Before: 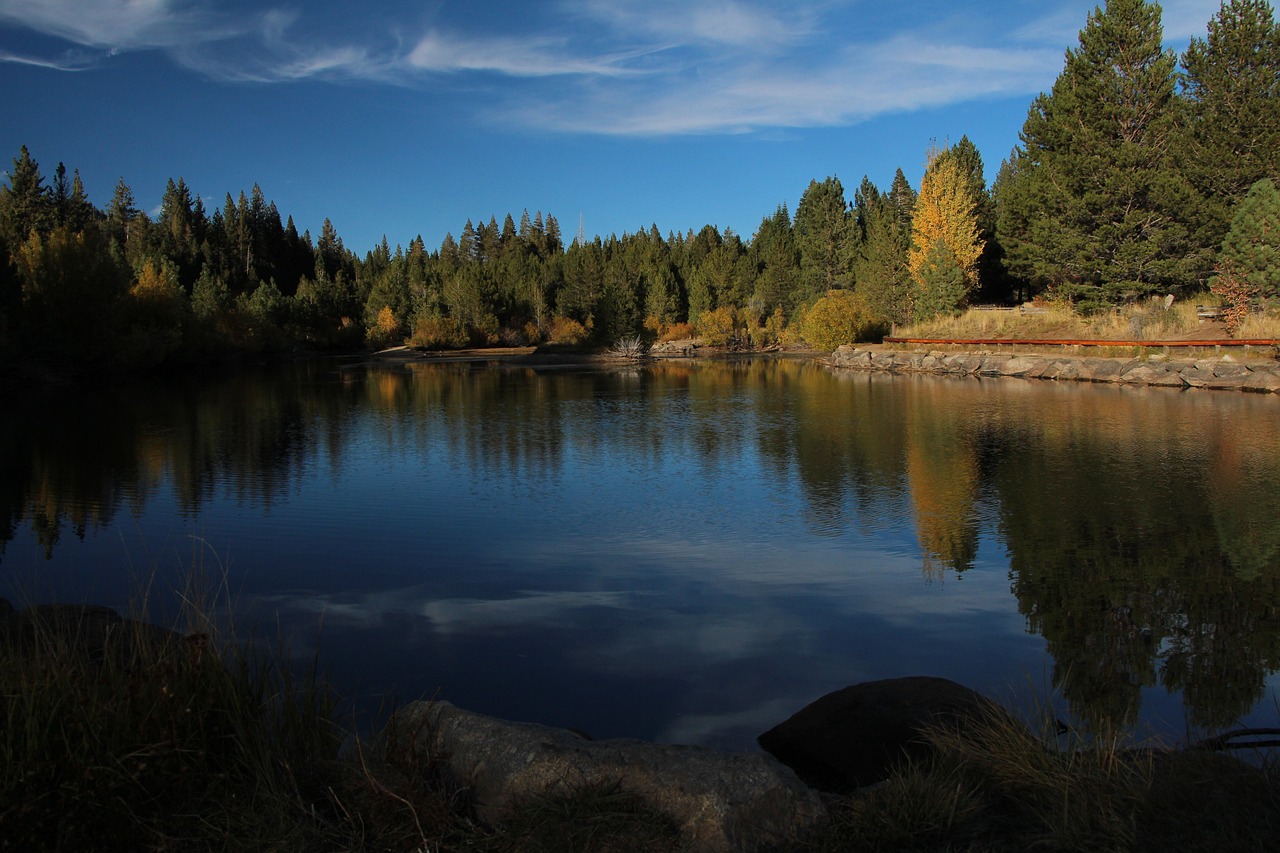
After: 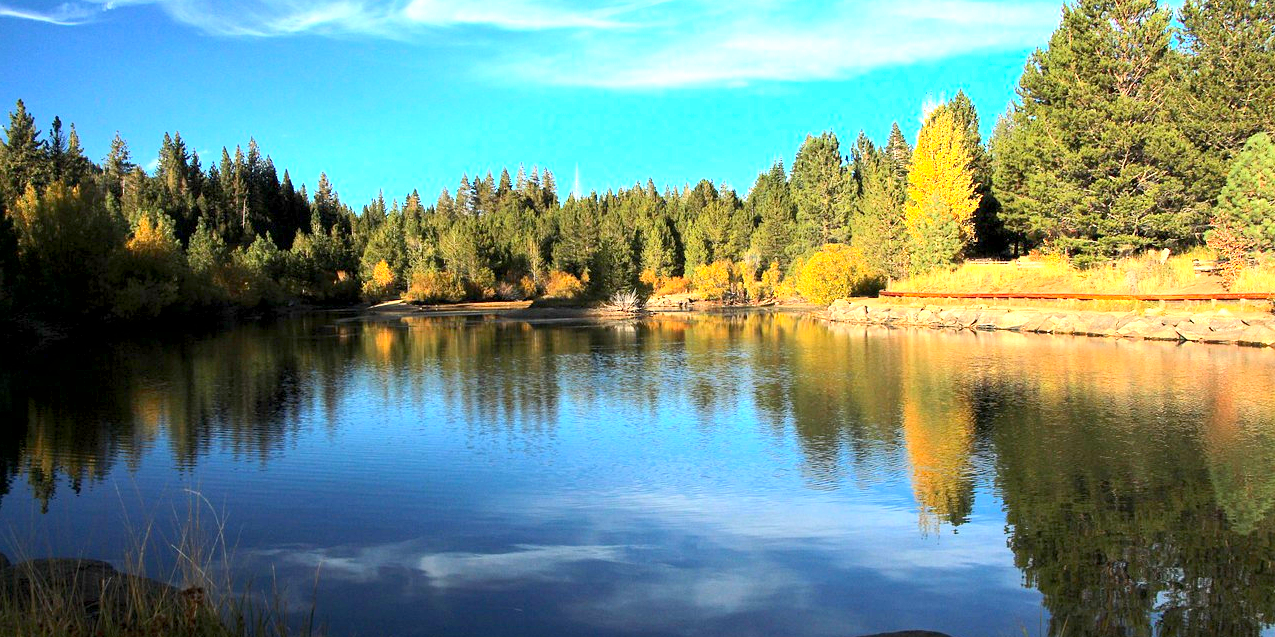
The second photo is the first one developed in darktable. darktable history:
contrast brightness saturation: contrast 0.2, brightness 0.16, saturation 0.22
crop: left 0.387%, top 5.469%, bottom 19.809%
exposure: black level correction 0.001, exposure 2 EV, compensate highlight preservation false
